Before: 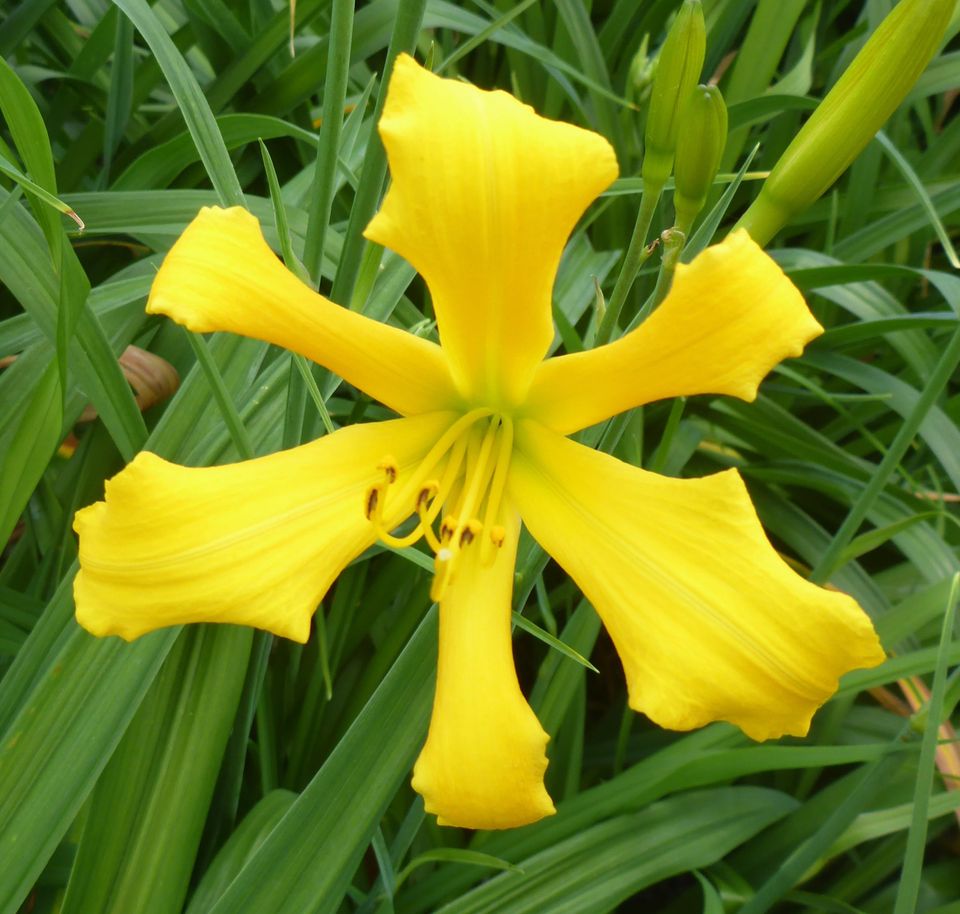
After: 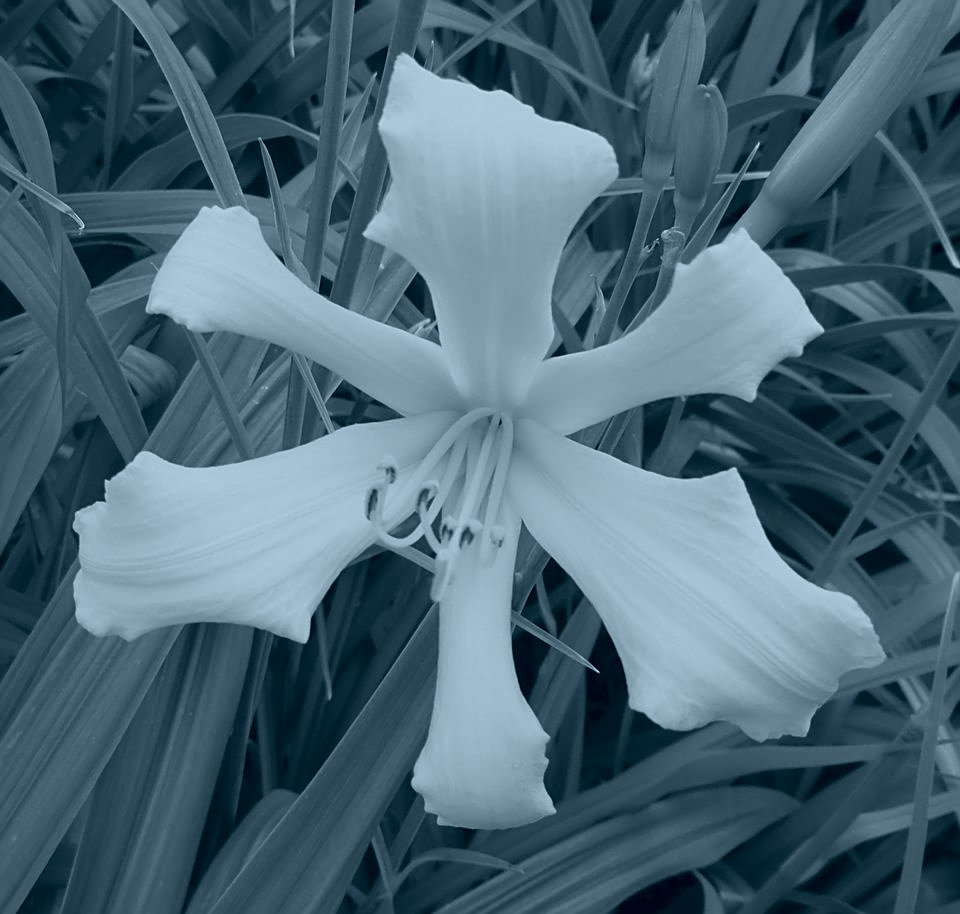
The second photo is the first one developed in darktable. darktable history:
exposure: black level correction 0, exposure 1.388 EV, compensate exposure bias true, compensate highlight preservation false
sharpen: on, module defaults
color correction: highlights a* 8.98, highlights b* 15.09, shadows a* -0.49, shadows b* 26.52
colorize: hue 194.4°, saturation 29%, source mix 61.75%, lightness 3.98%, version 1
